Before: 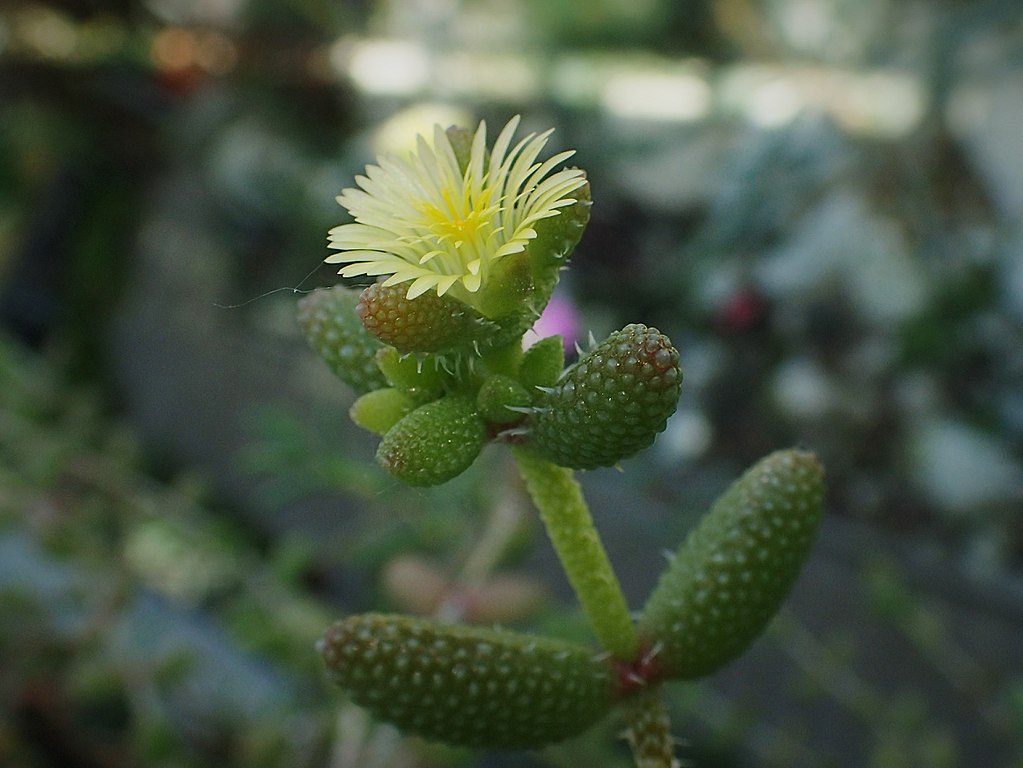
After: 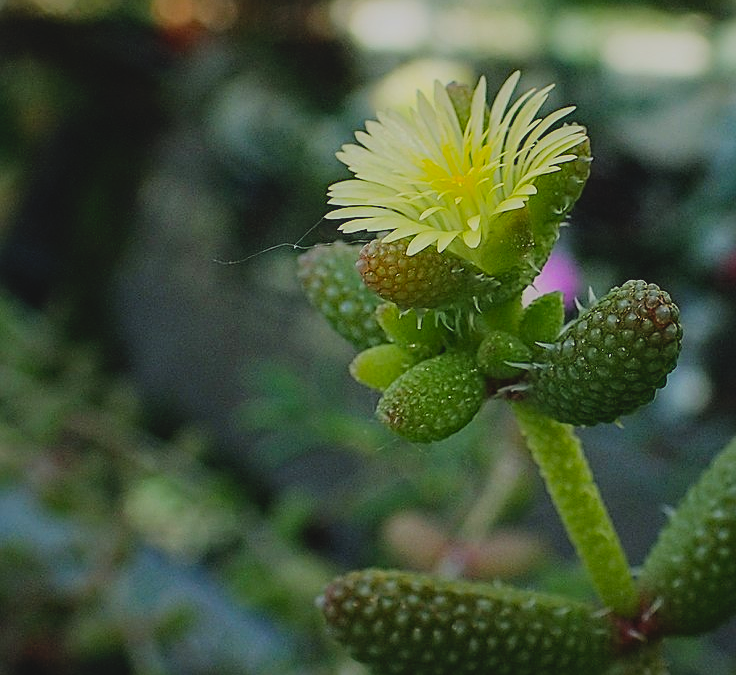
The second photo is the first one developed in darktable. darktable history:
haze removal: adaptive false
tone equalizer: on, module defaults
contrast brightness saturation: contrast -0.19, saturation 0.19
crop: top 5.803%, right 27.864%, bottom 5.804%
local contrast: highlights 83%, shadows 81%
rotate and perspective: automatic cropping off
sharpen: on, module defaults
filmic rgb: black relative exposure -7.65 EV, white relative exposure 4.56 EV, hardness 3.61, contrast 1.05
